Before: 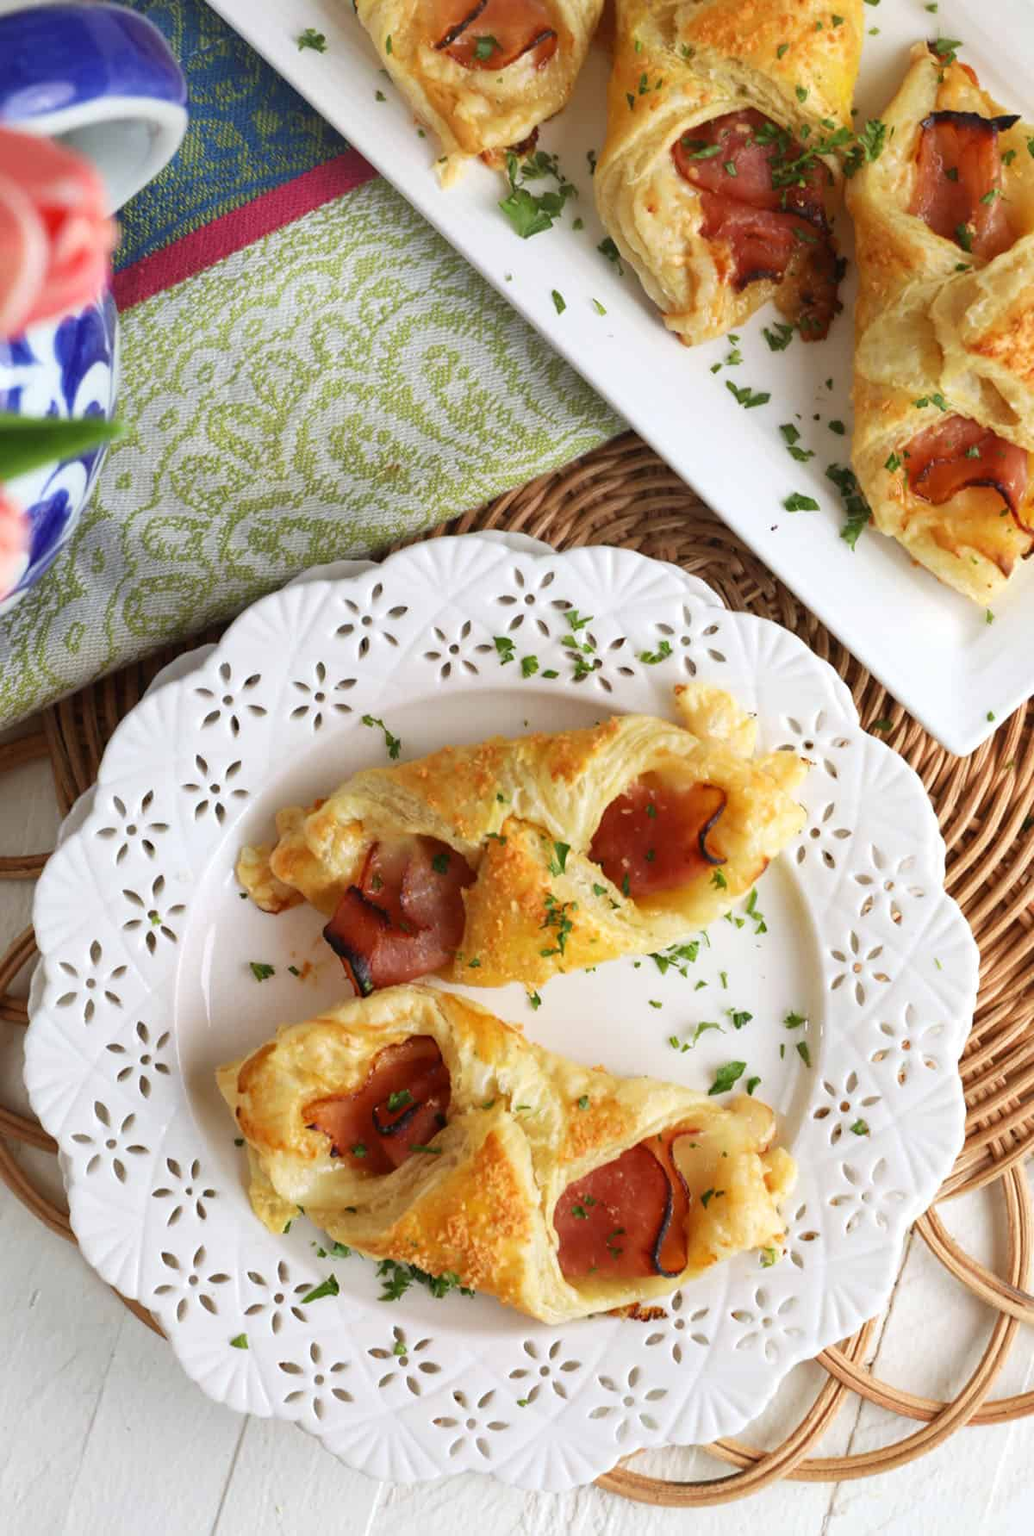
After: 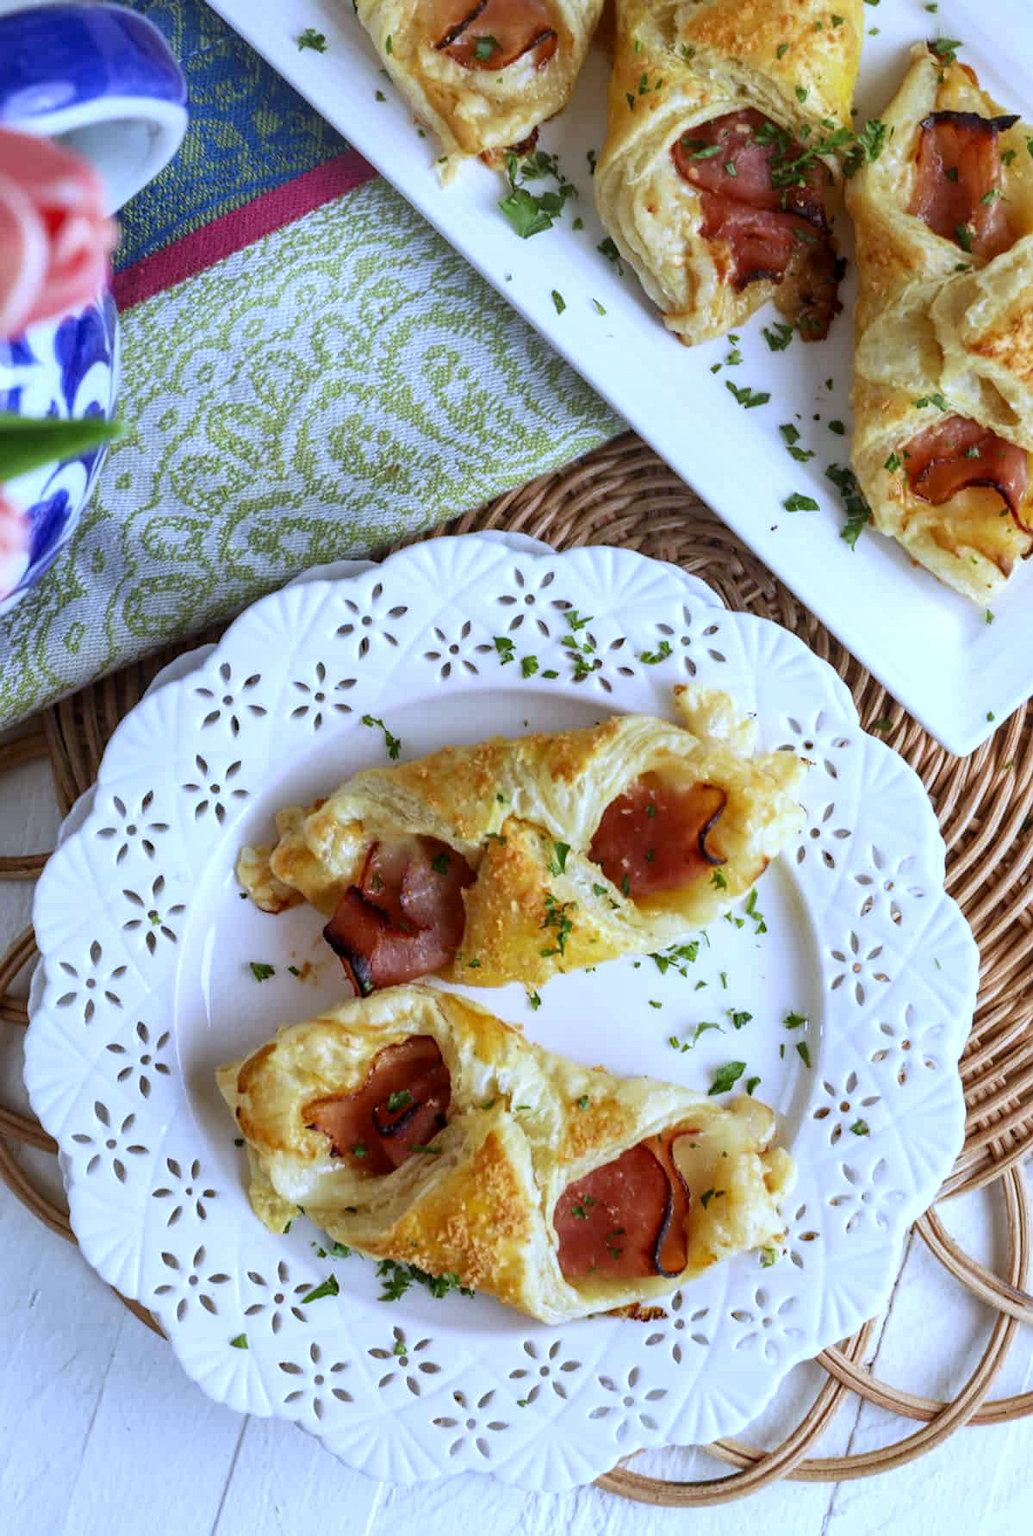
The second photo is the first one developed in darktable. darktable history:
local contrast: detail 130%
white balance: red 0.871, blue 1.249
